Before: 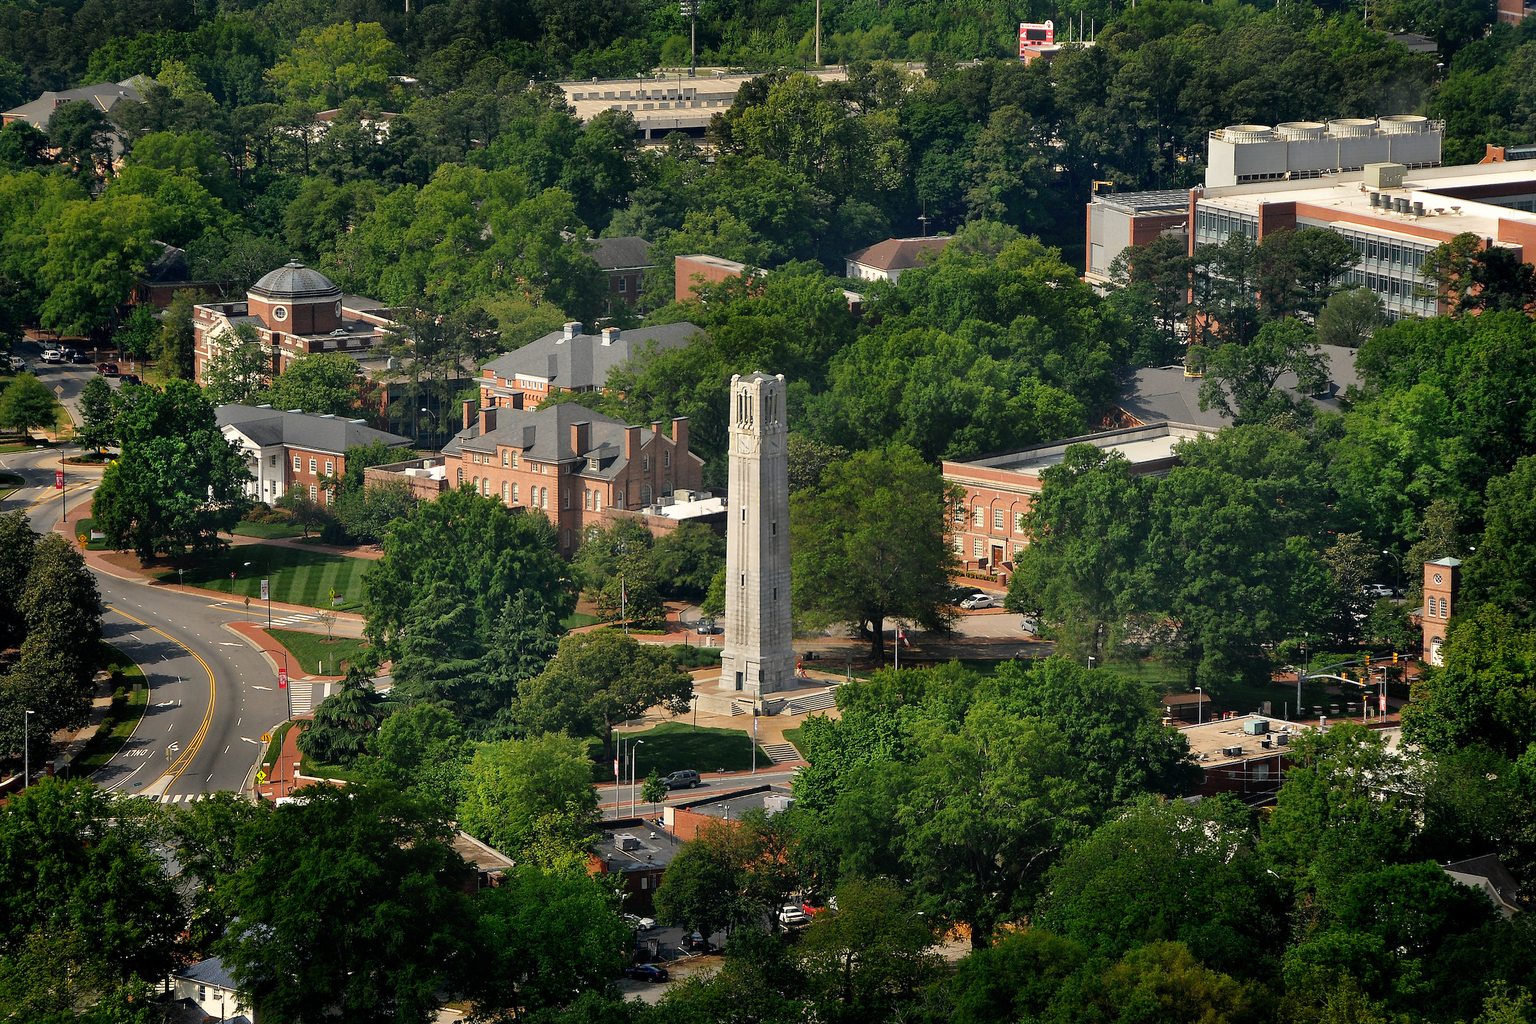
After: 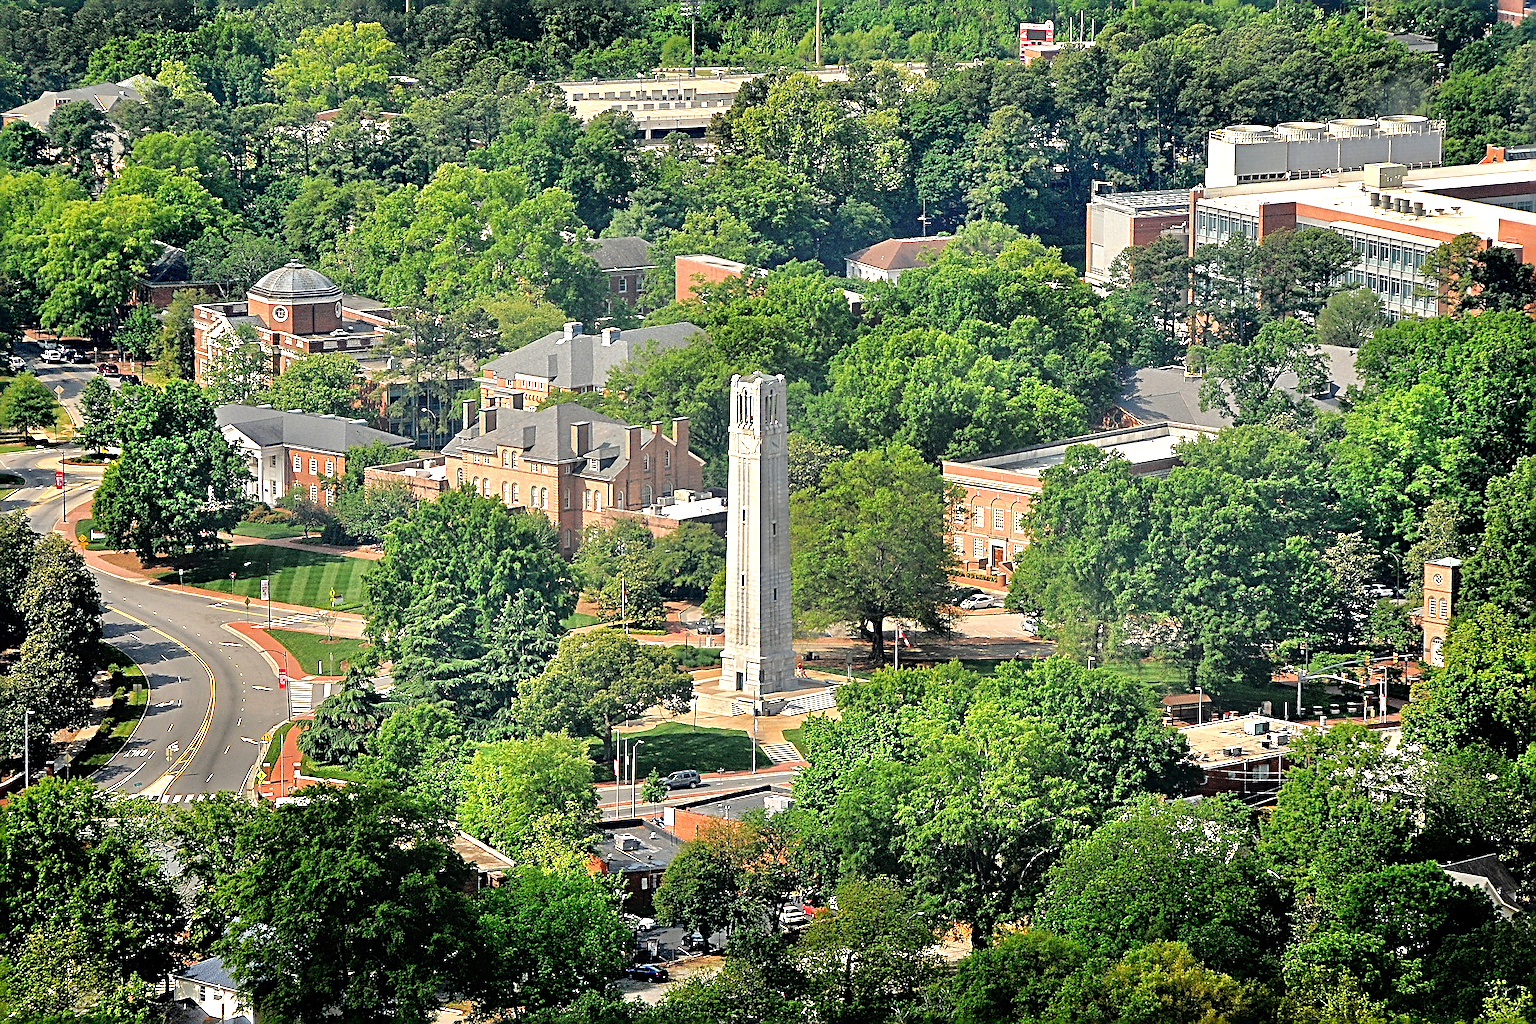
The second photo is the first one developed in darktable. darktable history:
sharpen: radius 3.69, amount 0.928
grain: coarseness 0.09 ISO, strength 10%
tone equalizer: -7 EV 0.15 EV, -6 EV 0.6 EV, -5 EV 1.15 EV, -4 EV 1.33 EV, -3 EV 1.15 EV, -2 EV 0.6 EV, -1 EV 0.15 EV, mask exposure compensation -0.5 EV
exposure: exposure 0.661 EV, compensate highlight preservation false
